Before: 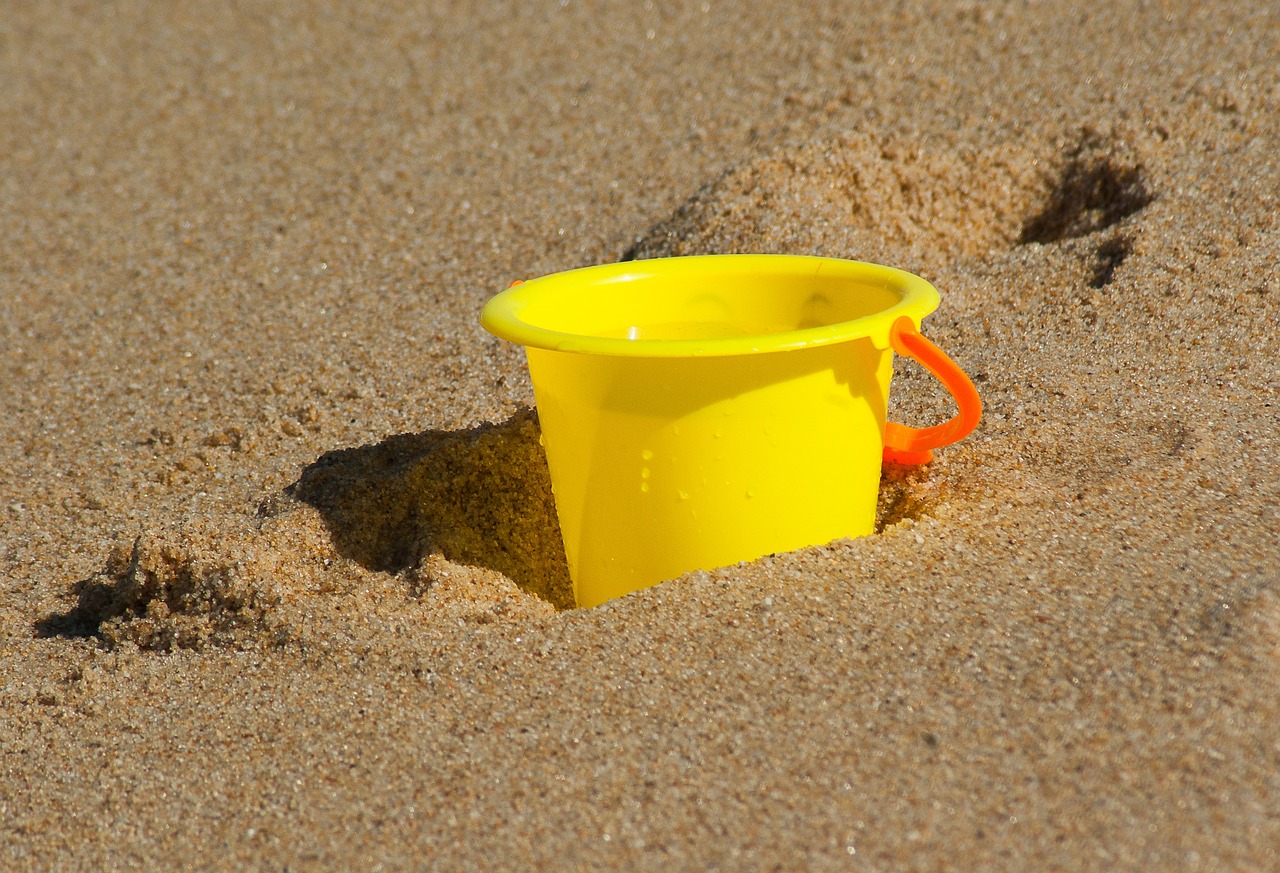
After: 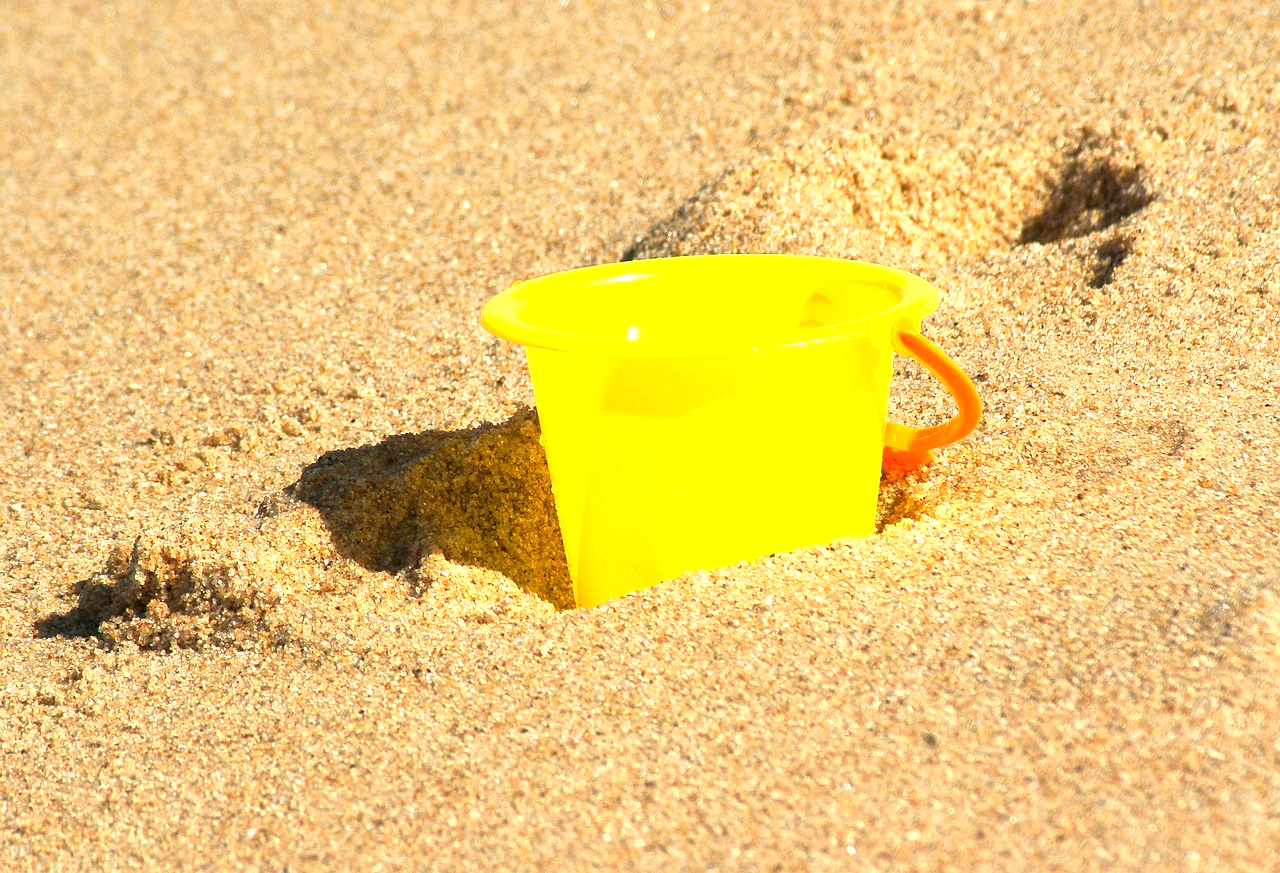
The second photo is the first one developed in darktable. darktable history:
white balance: red 1.029, blue 0.92
exposure: black level correction 0.001, exposure 1.398 EV, compensate exposure bias true, compensate highlight preservation false
